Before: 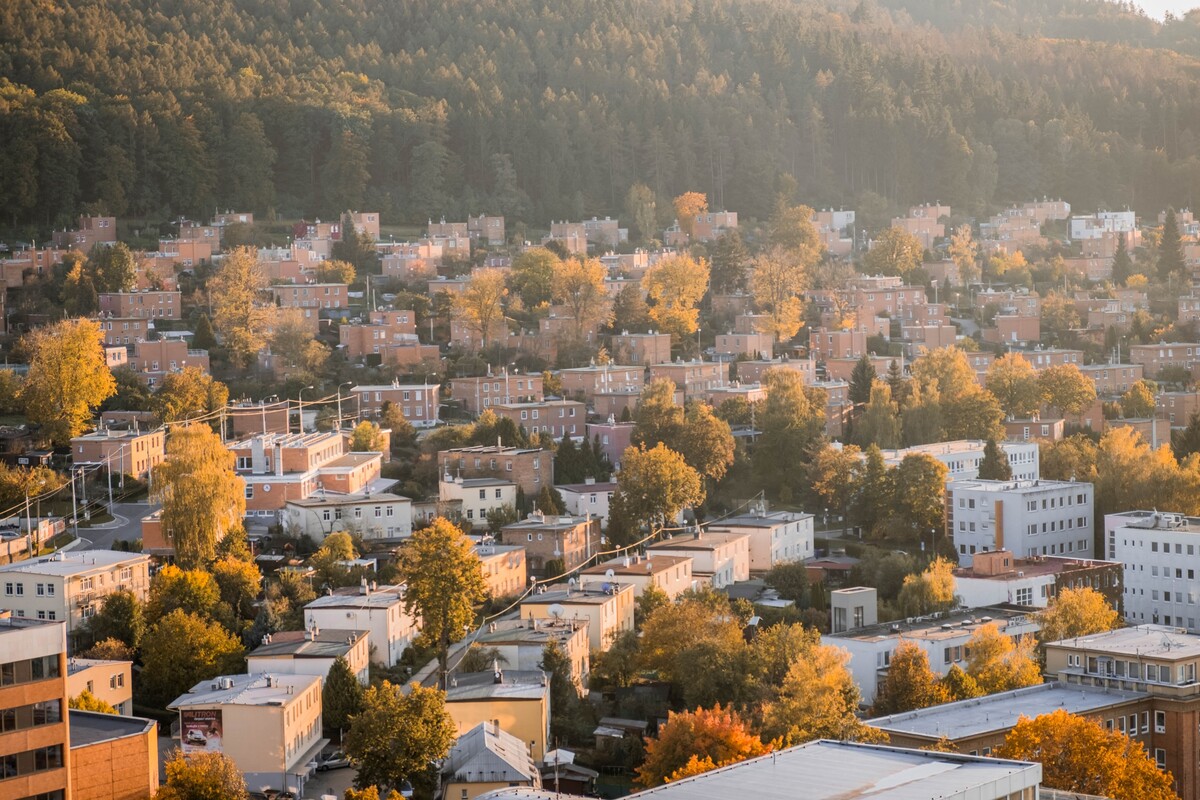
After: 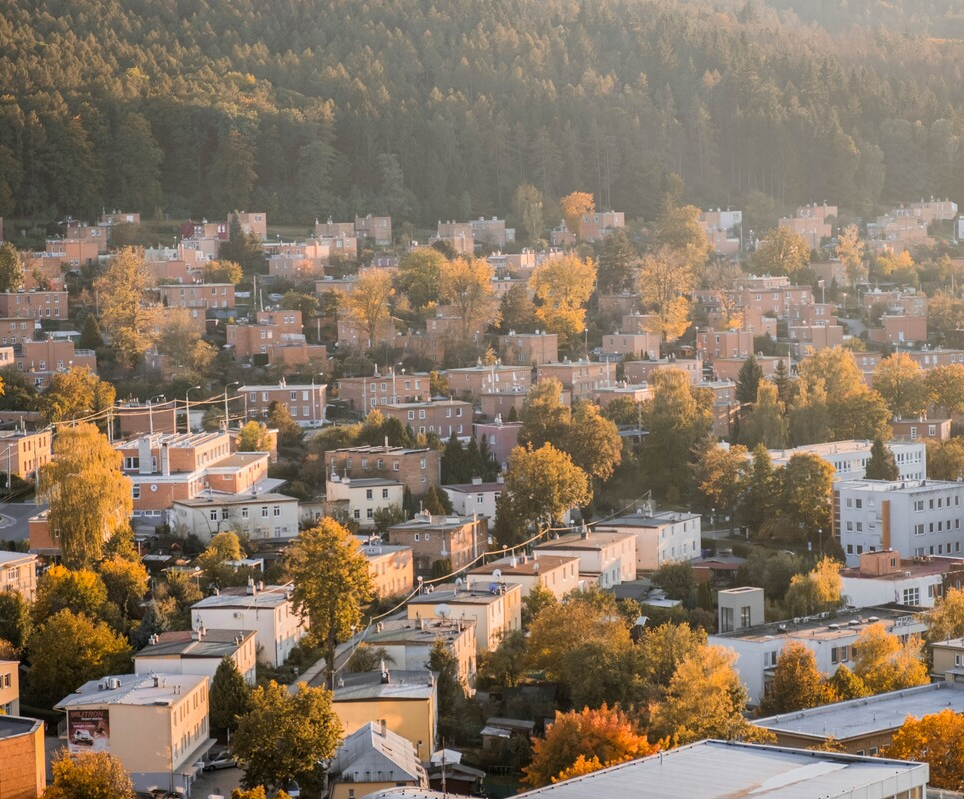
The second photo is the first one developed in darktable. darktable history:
crop and rotate: left 9.496%, right 10.143%
